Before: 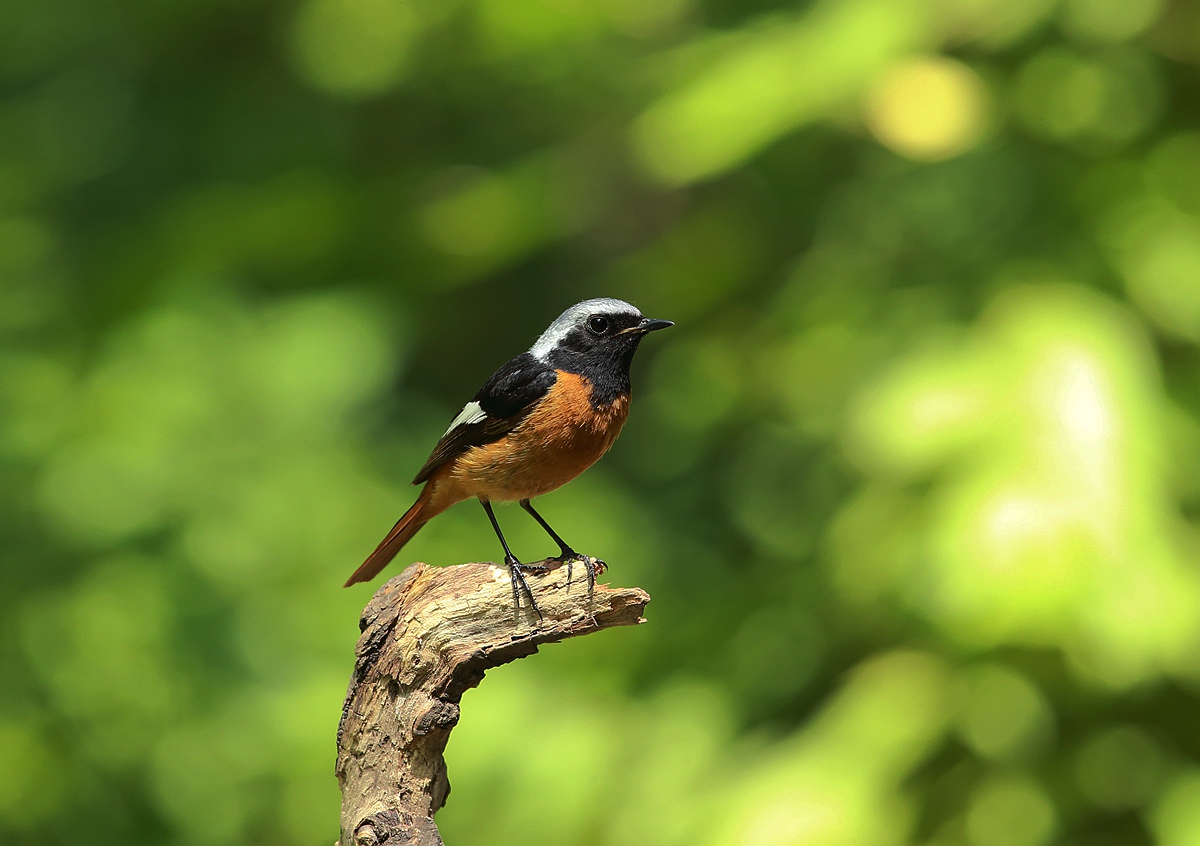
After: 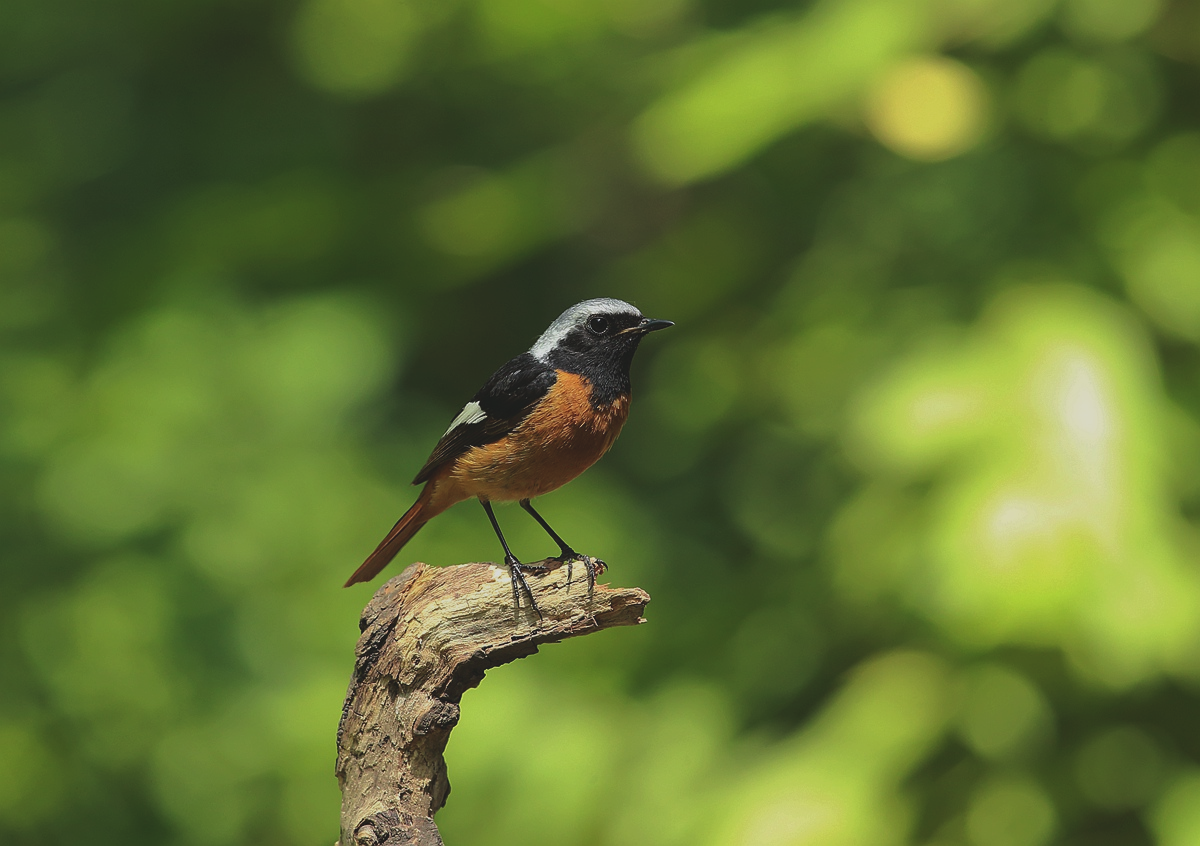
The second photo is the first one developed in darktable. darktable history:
exposure: black level correction -0.015, exposure -0.534 EV, compensate highlight preservation false
